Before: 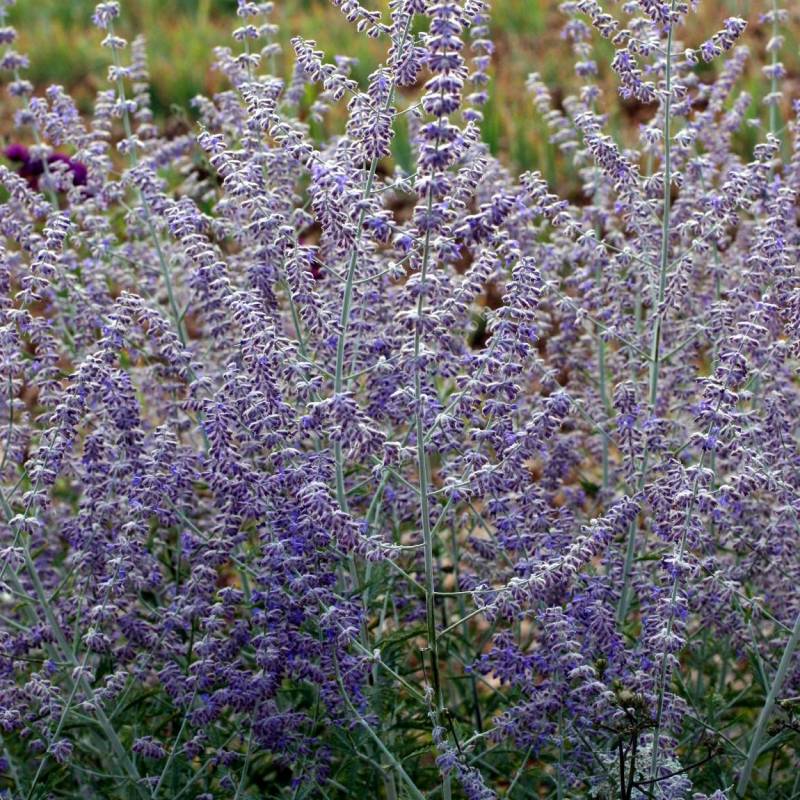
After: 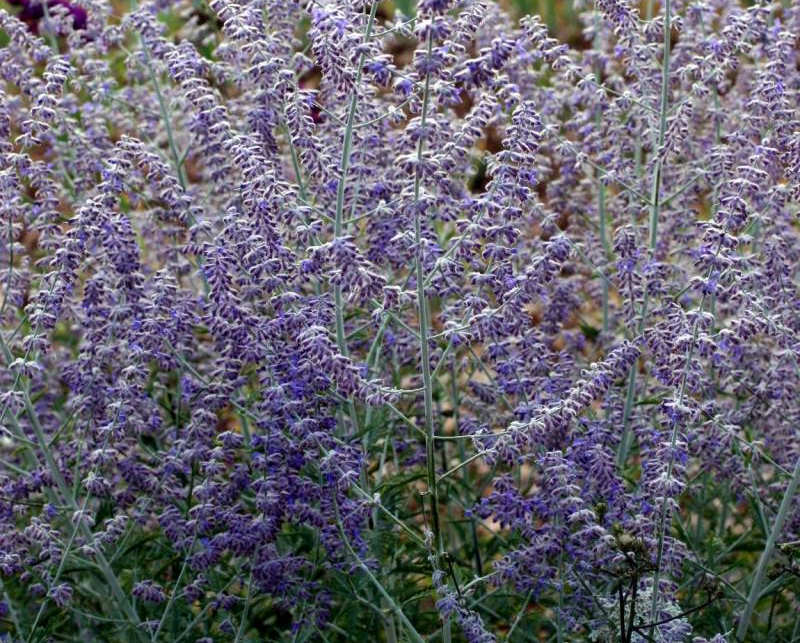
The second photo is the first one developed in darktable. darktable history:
crop and rotate: top 19.524%
